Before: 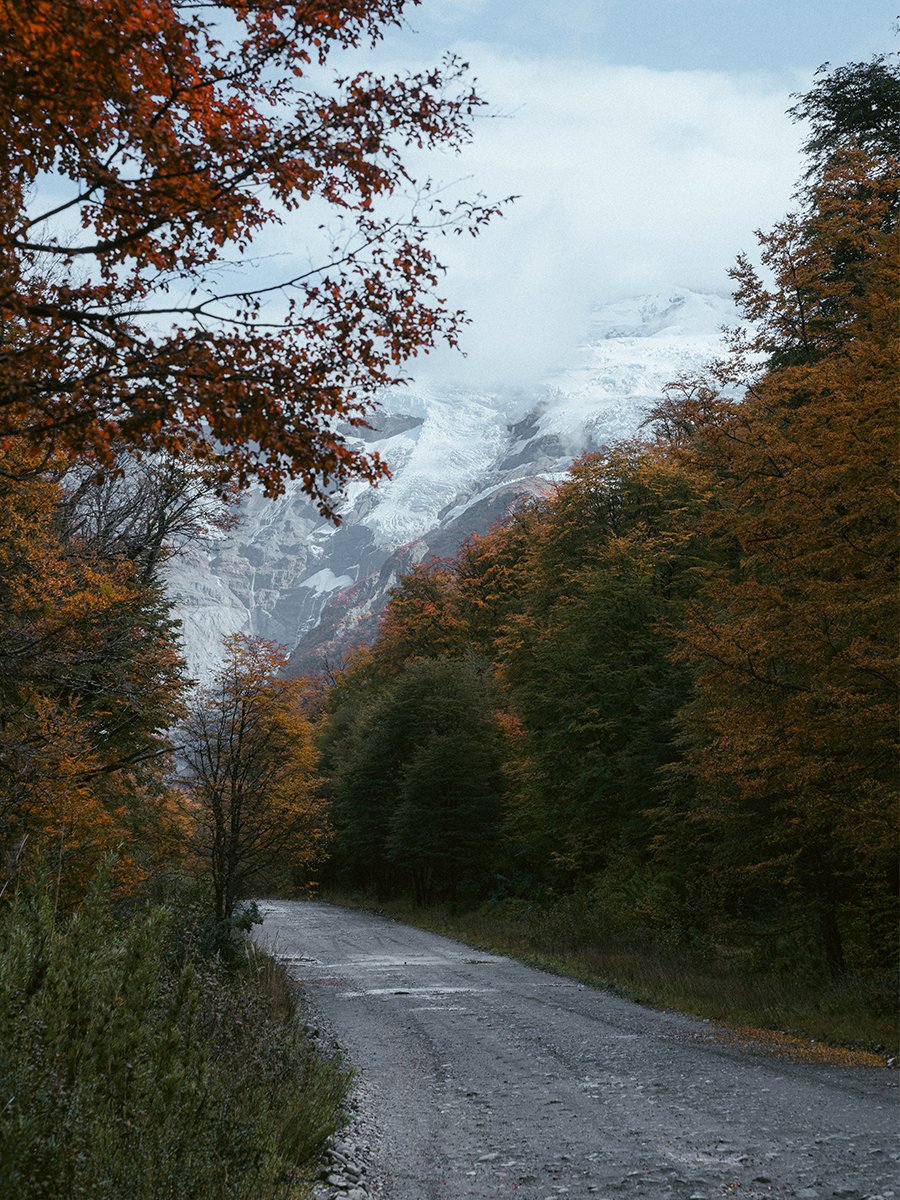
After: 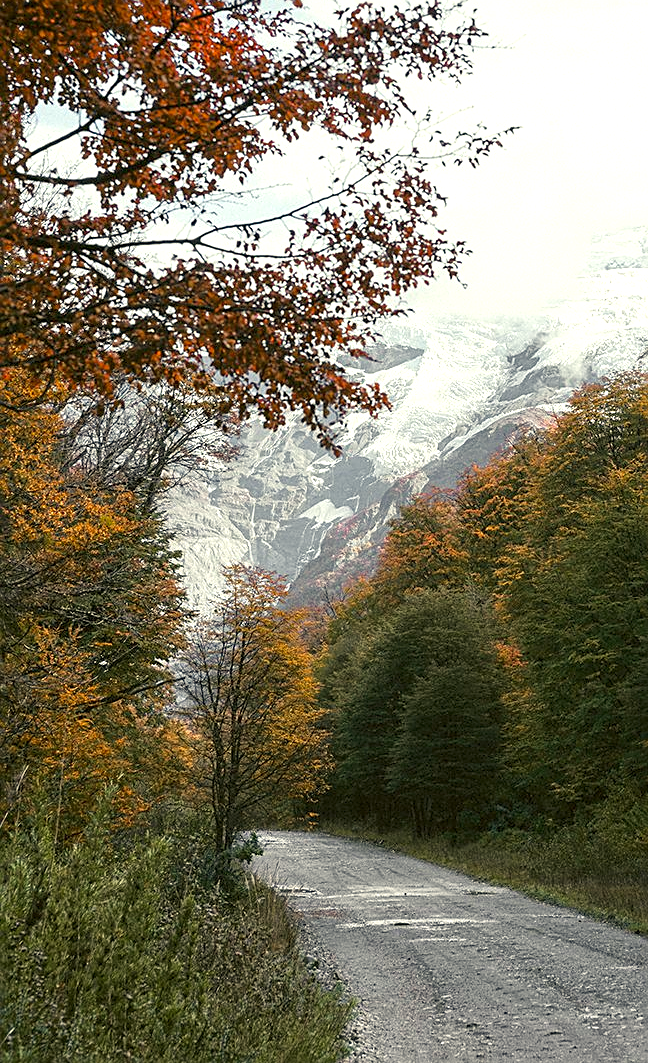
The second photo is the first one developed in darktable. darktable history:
exposure: black level correction 0, exposure 1.193 EV, compensate exposure bias true, compensate highlight preservation false
crop: top 5.812%, right 27.891%, bottom 5.598%
local contrast: highlights 104%, shadows 103%, detail 119%, midtone range 0.2
sharpen: on, module defaults
tone equalizer: -8 EV -0.001 EV, -7 EV 0.004 EV, -6 EV -0.035 EV, -5 EV 0.019 EV, -4 EV -0.016 EV, -3 EV 0.017 EV, -2 EV -0.062 EV, -1 EV -0.275 EV, +0 EV -0.579 EV
color correction: highlights a* 1.43, highlights b* 17.13
